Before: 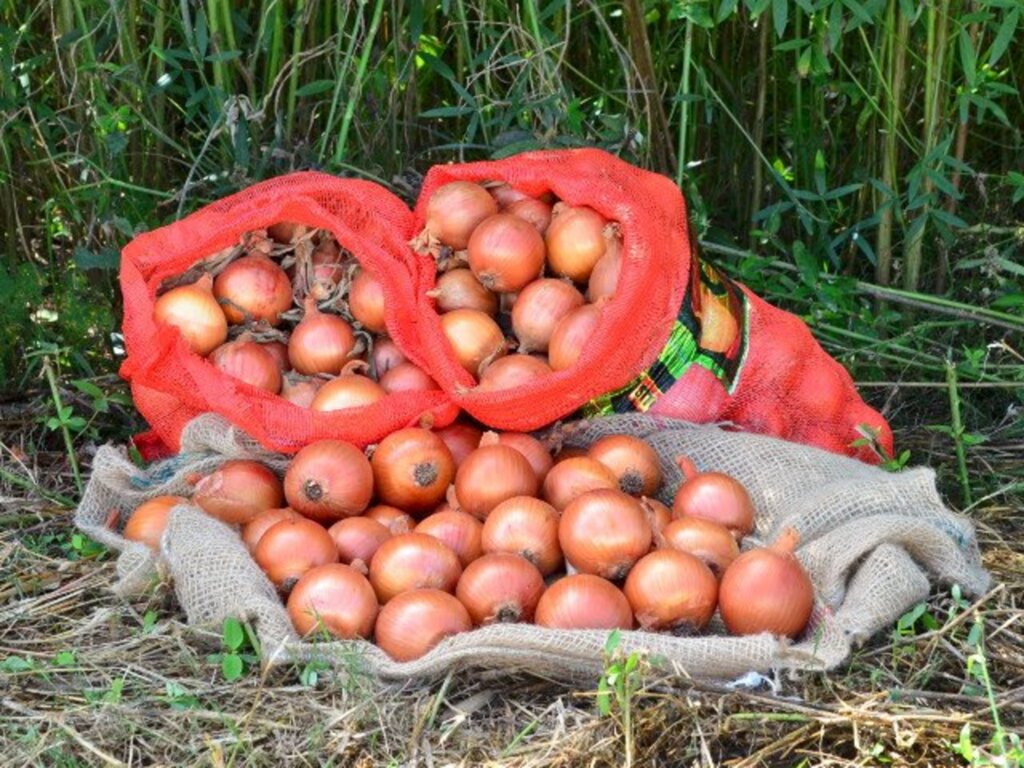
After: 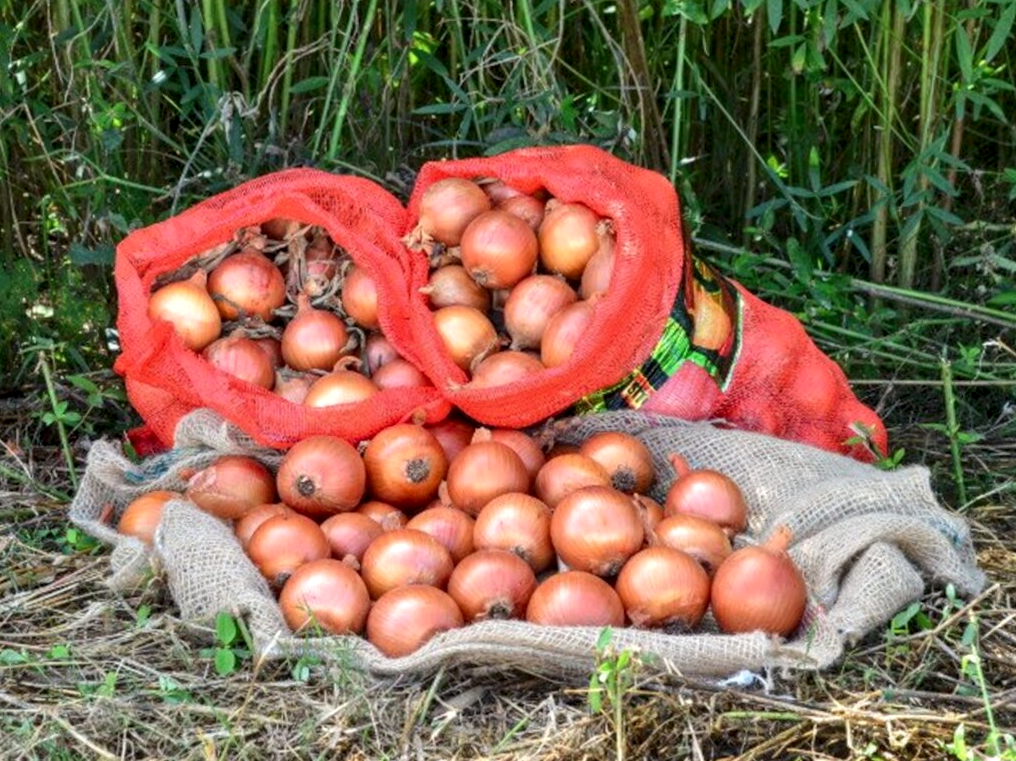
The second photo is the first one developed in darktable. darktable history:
local contrast: detail 130%
rotate and perspective: rotation 0.192°, lens shift (horizontal) -0.015, crop left 0.005, crop right 0.996, crop top 0.006, crop bottom 0.99
